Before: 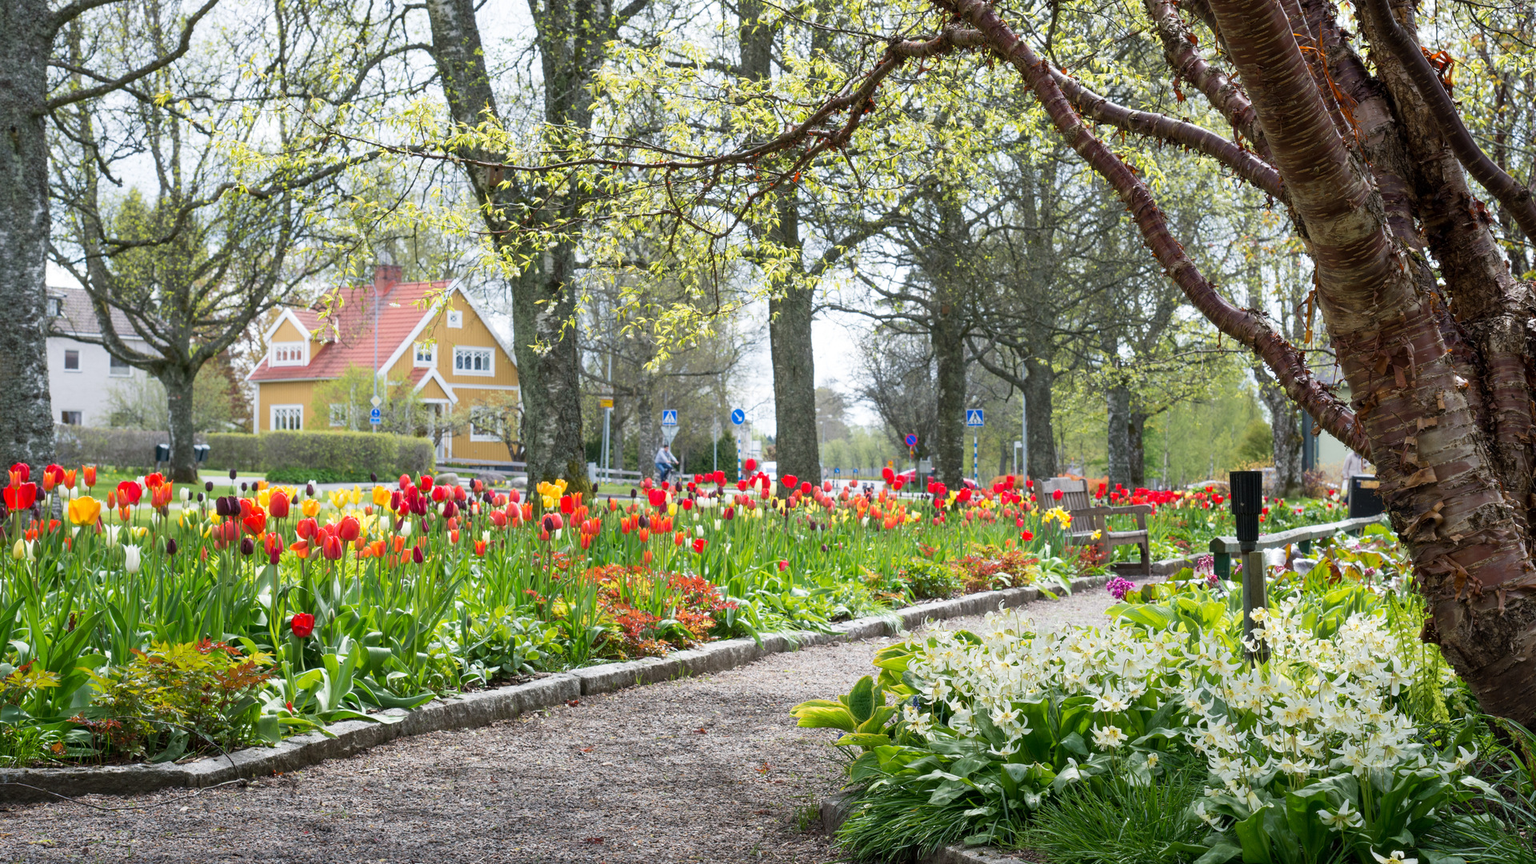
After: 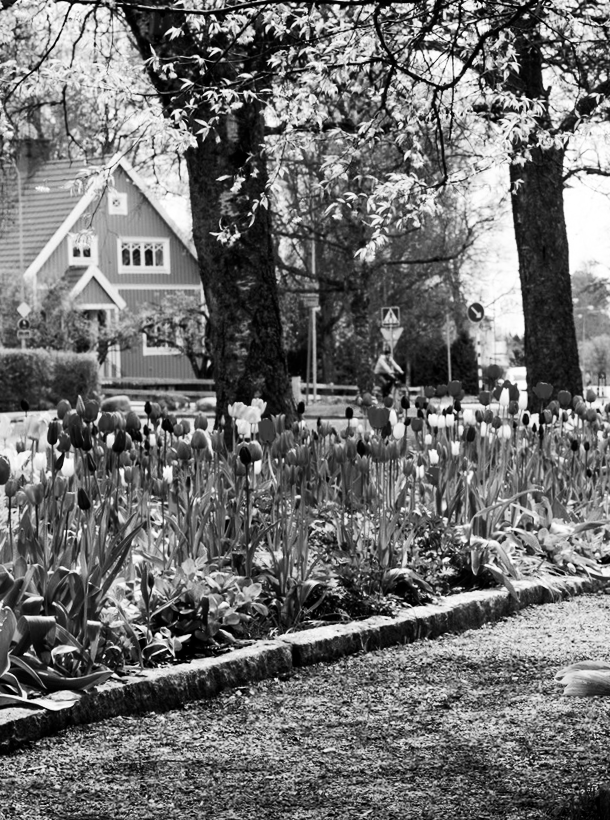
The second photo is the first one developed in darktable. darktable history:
crop and rotate: left 21.77%, top 18.528%, right 44.676%, bottom 2.997%
rotate and perspective: rotation -2.12°, lens shift (vertical) 0.009, lens shift (horizontal) -0.008, automatic cropping original format, crop left 0.036, crop right 0.964, crop top 0.05, crop bottom 0.959
base curve: curves: ch0 [(0, 0) (0.028, 0.03) (0.121, 0.232) (0.46, 0.748) (0.859, 0.968) (1, 1)], preserve colors none
contrast brightness saturation: contrast 0.02, brightness -1, saturation -1
